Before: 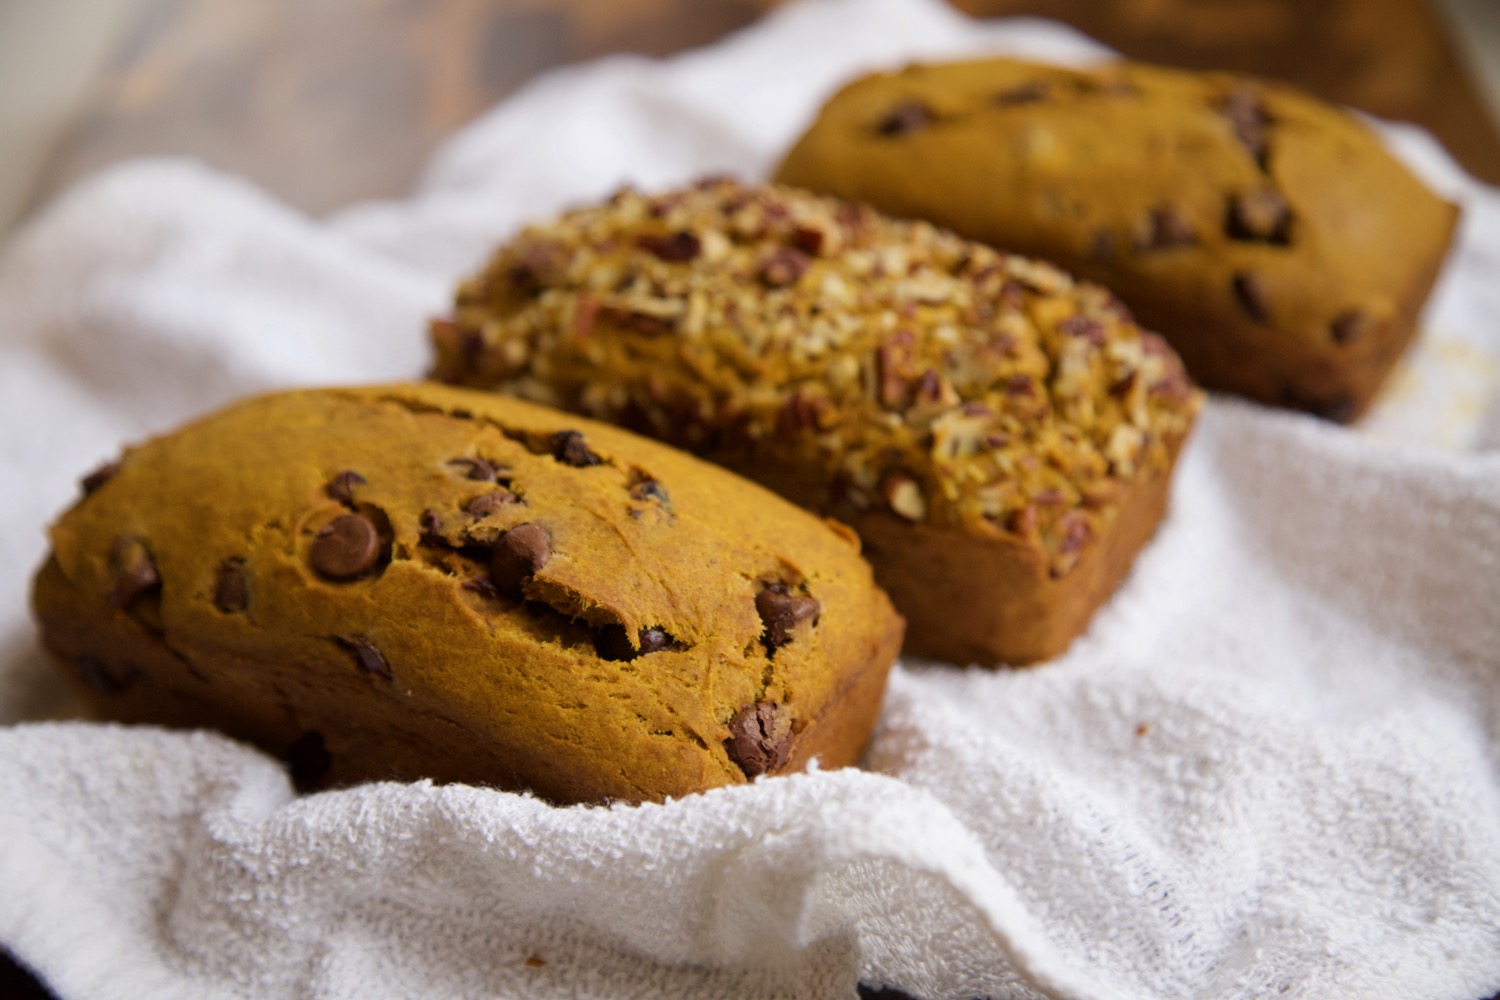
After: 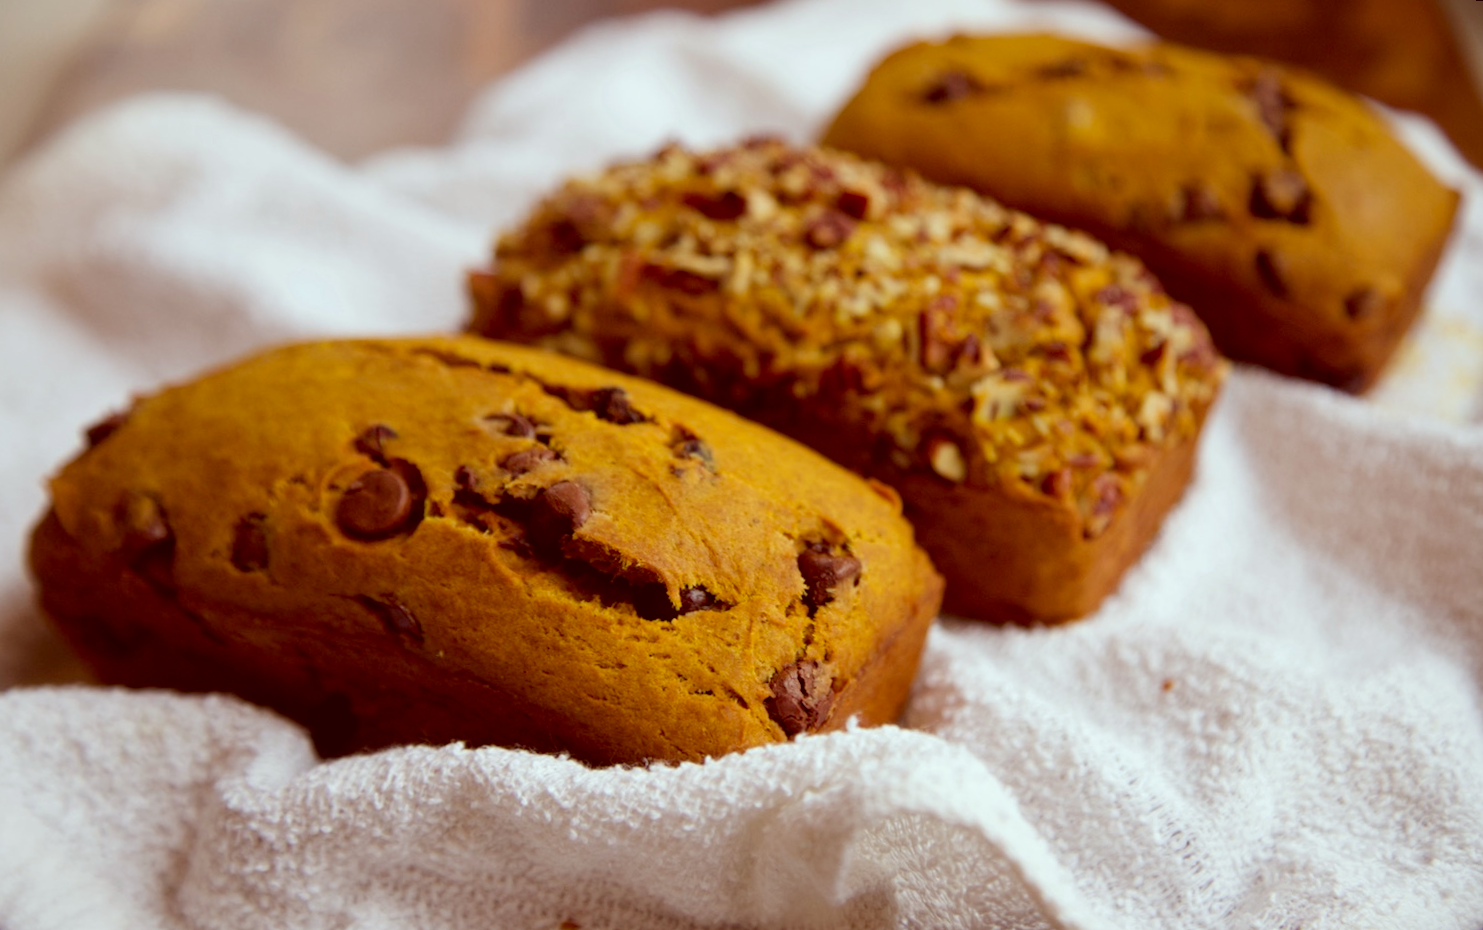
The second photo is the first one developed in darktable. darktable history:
color correction: highlights a* -7.23, highlights b* -0.161, shadows a* 20.08, shadows b* 11.73
rotate and perspective: rotation 0.679°, lens shift (horizontal) 0.136, crop left 0.009, crop right 0.991, crop top 0.078, crop bottom 0.95
